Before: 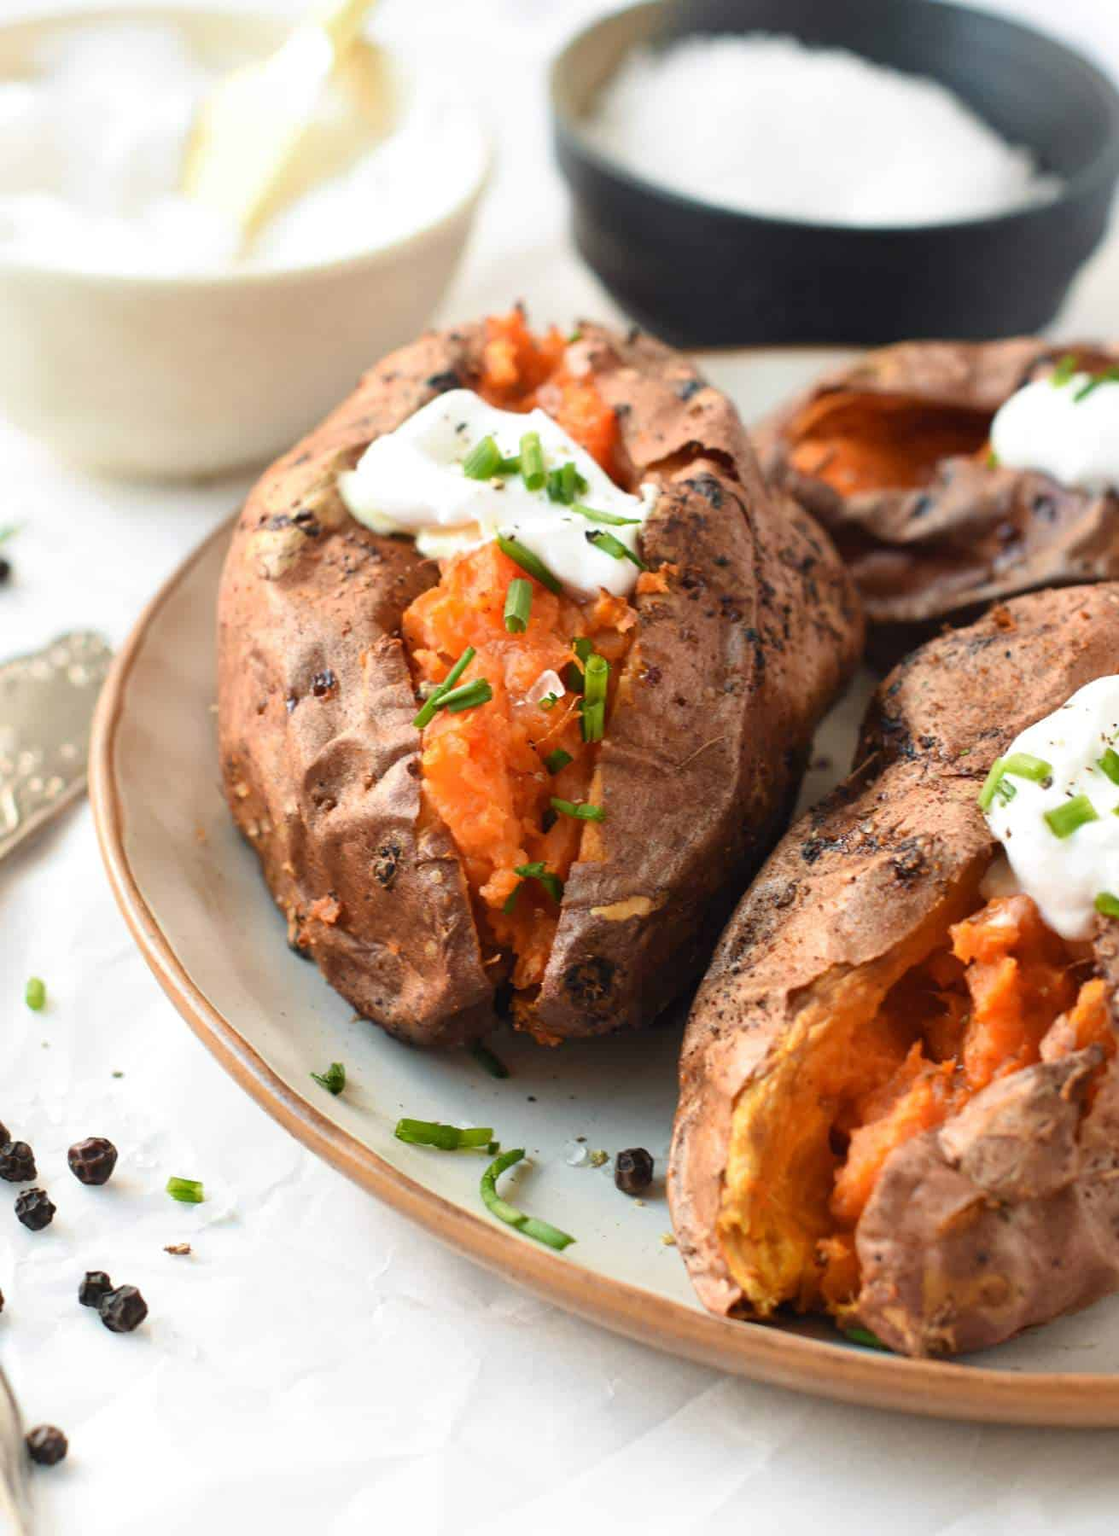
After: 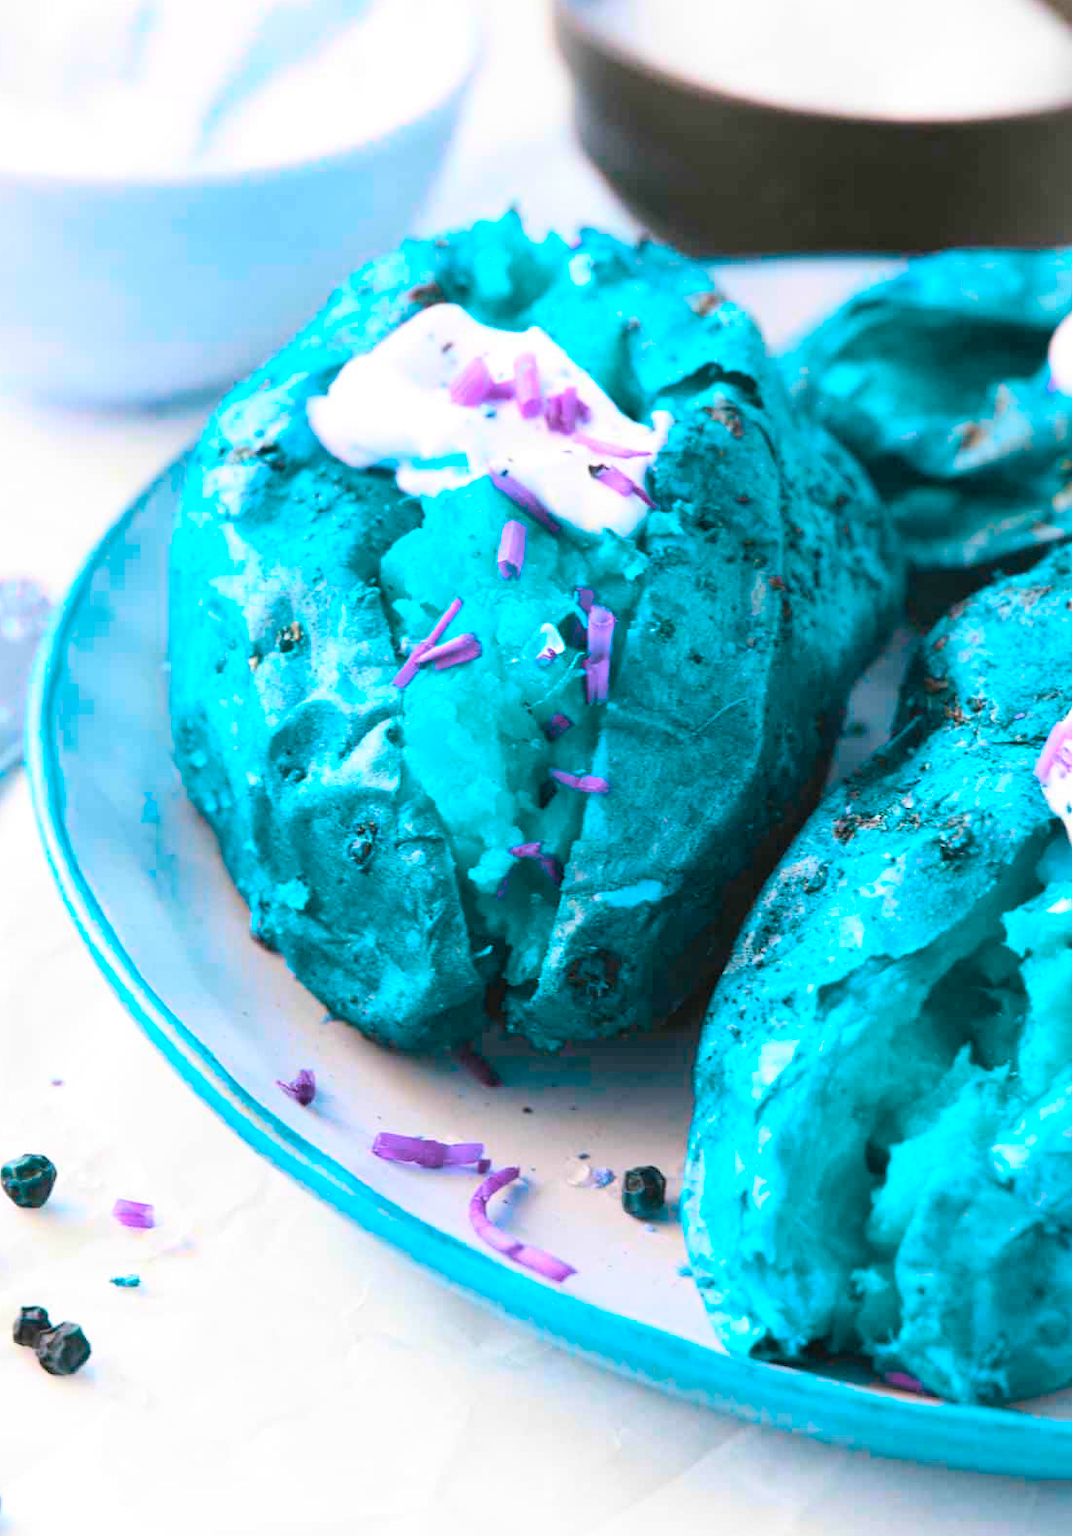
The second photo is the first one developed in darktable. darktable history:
color balance rgb: perceptual saturation grading › global saturation 19.481%, hue shift 179.61°, global vibrance 49.328%, contrast 0.41%
crop: left 6.038%, top 7.964%, right 9.534%, bottom 3.991%
contrast brightness saturation: contrast 0.144, brightness 0.226
